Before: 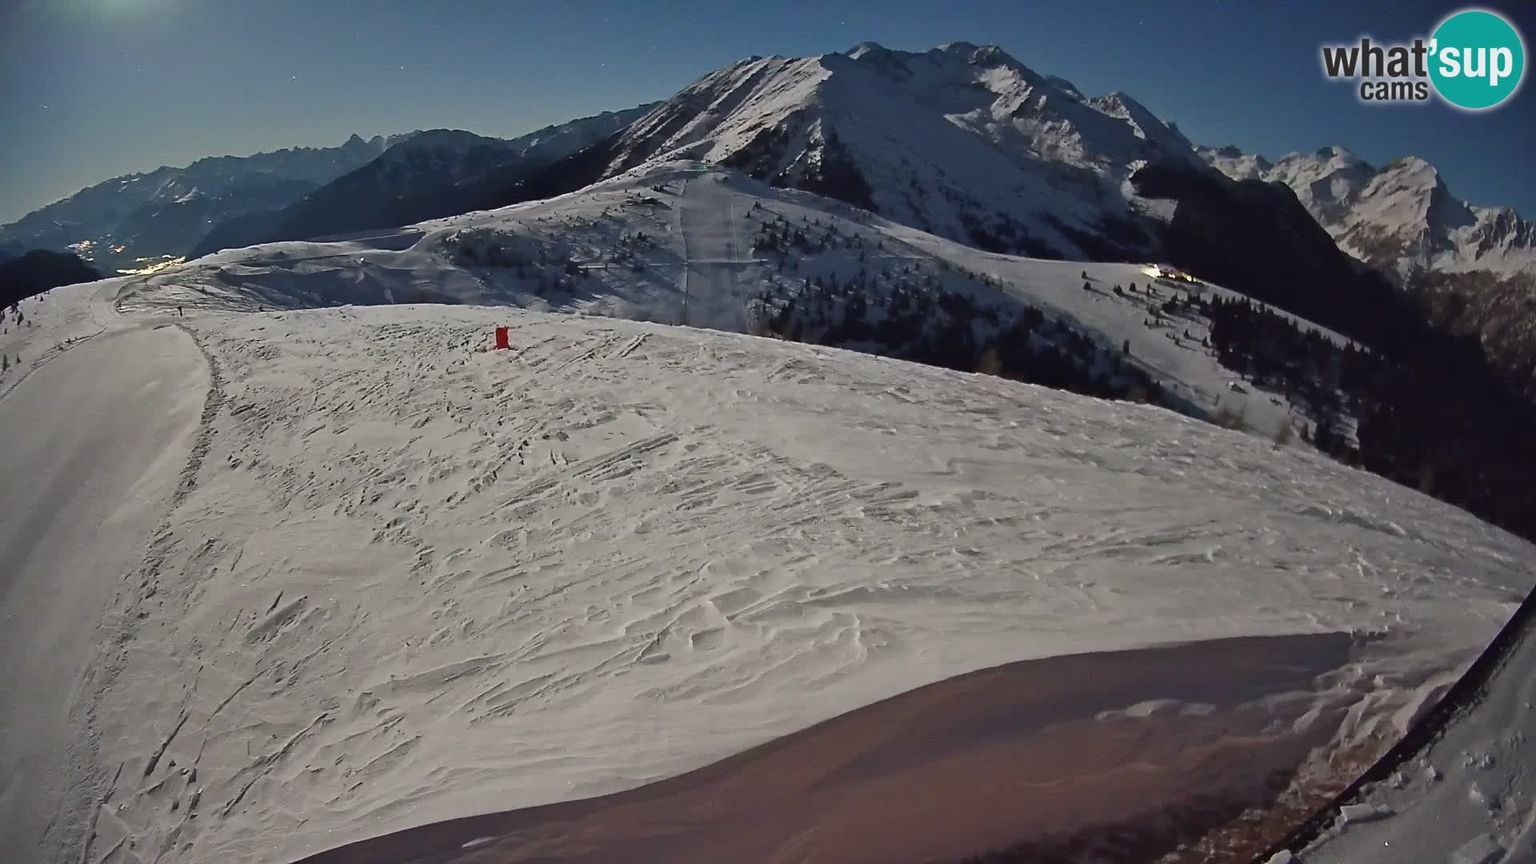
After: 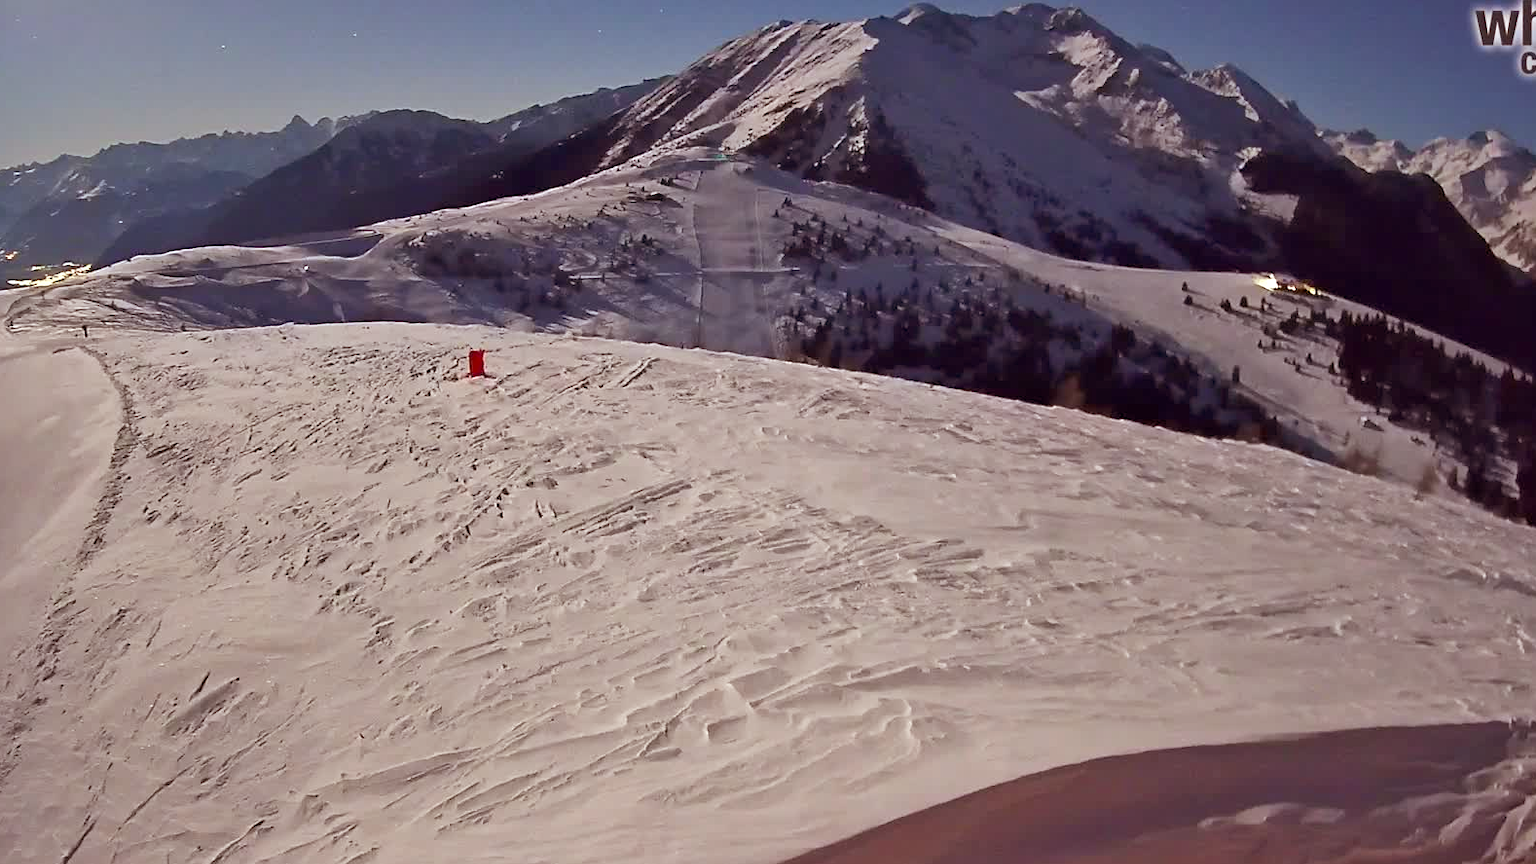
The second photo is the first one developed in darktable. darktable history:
exposure: black level correction 0.003, exposure 0.383 EV, compensate highlight preservation false
contrast brightness saturation: saturation 0.1
rgb levels: mode RGB, independent channels, levels [[0, 0.474, 1], [0, 0.5, 1], [0, 0.5, 1]]
crop and rotate: left 7.196%, top 4.574%, right 10.605%, bottom 13.178%
